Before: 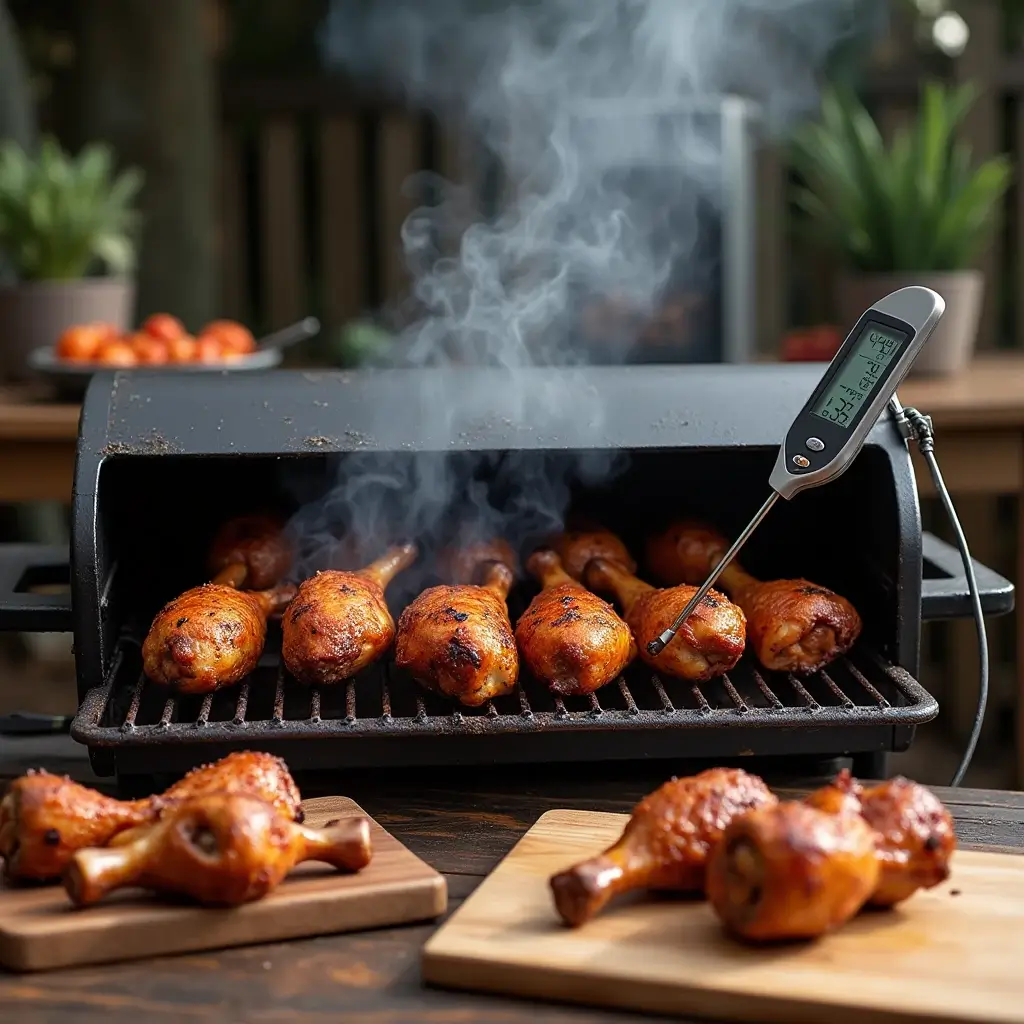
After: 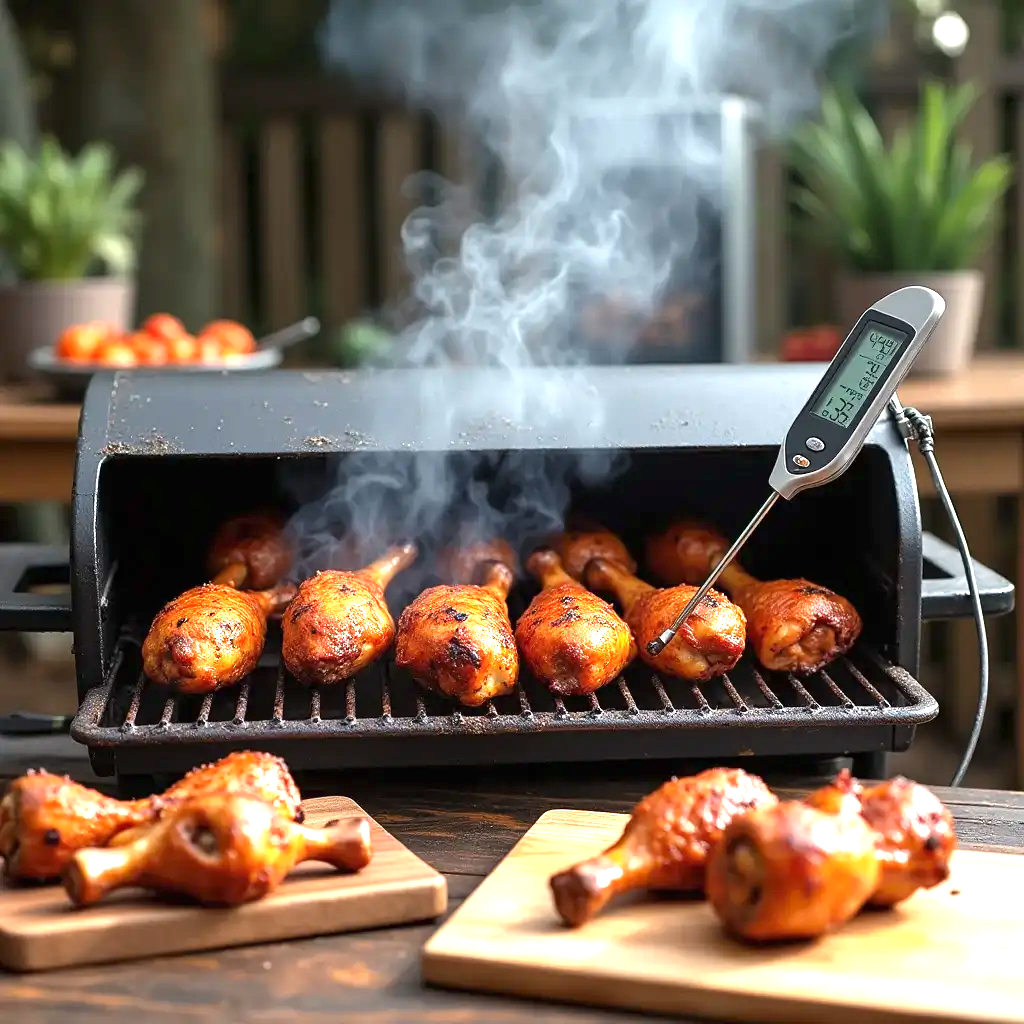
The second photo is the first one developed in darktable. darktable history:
exposure: black level correction 0, exposure 1.198 EV, compensate exposure bias true, compensate highlight preservation false
